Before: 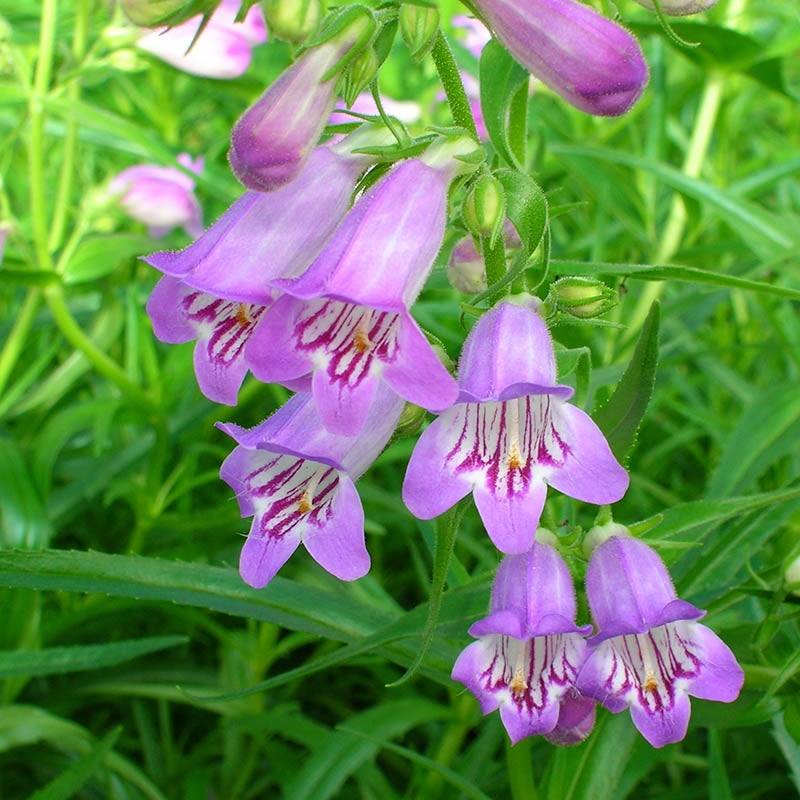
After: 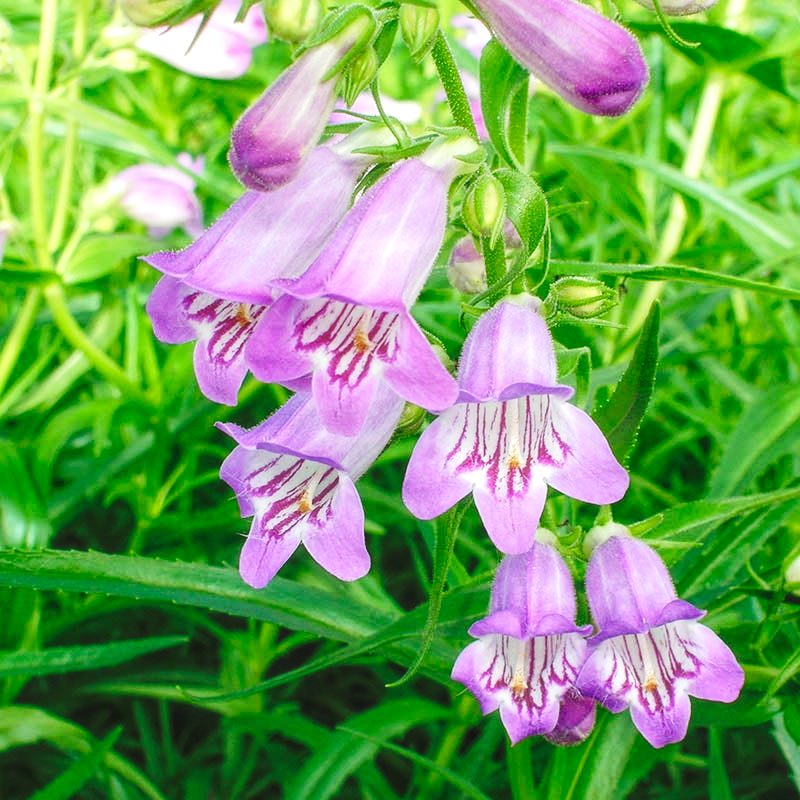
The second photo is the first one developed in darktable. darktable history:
haze removal: strength -0.1, adaptive false
tone curve: curves: ch0 [(0, 0) (0.003, 0.077) (0.011, 0.079) (0.025, 0.085) (0.044, 0.095) (0.069, 0.109) (0.1, 0.124) (0.136, 0.142) (0.177, 0.169) (0.224, 0.207) (0.277, 0.267) (0.335, 0.347) (0.399, 0.442) (0.468, 0.54) (0.543, 0.635) (0.623, 0.726) (0.709, 0.813) (0.801, 0.882) (0.898, 0.934) (1, 1)], preserve colors none
local contrast: highlights 99%, shadows 86%, detail 160%, midtone range 0.2
